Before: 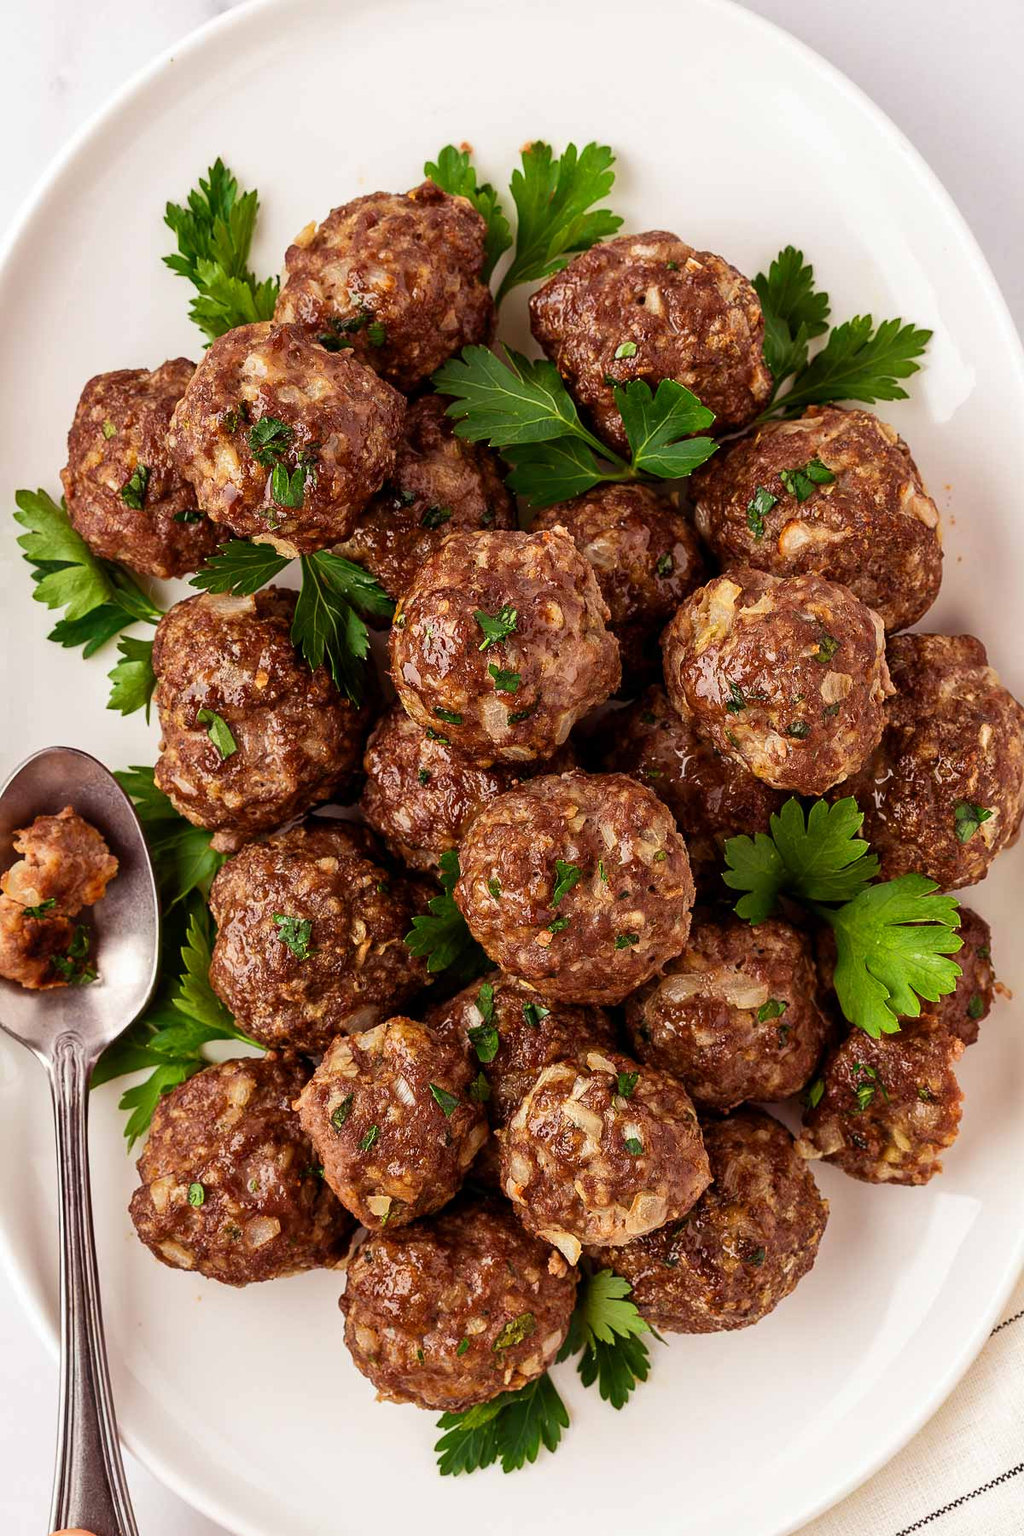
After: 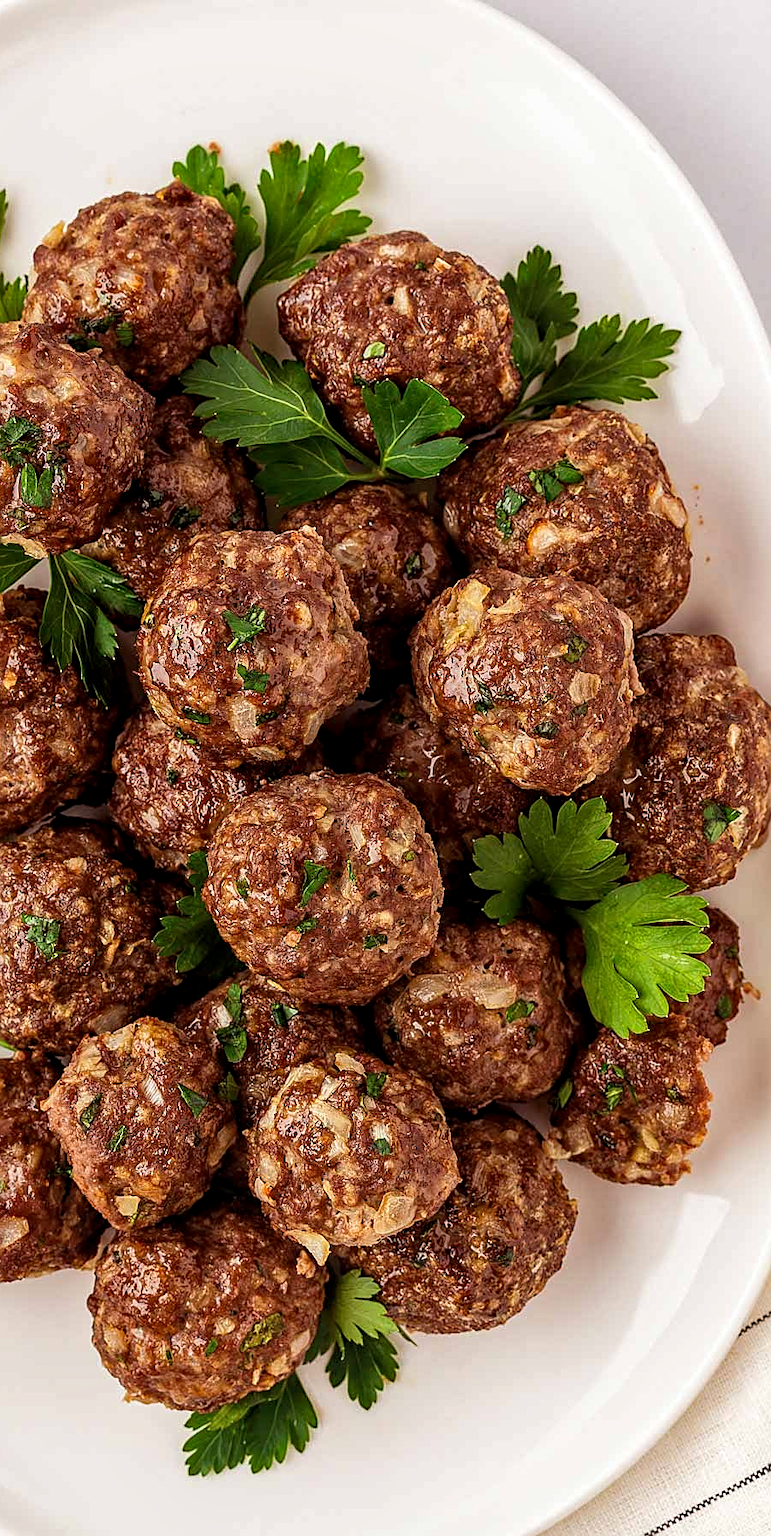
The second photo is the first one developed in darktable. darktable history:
sharpen: on, module defaults
crop and rotate: left 24.6%
local contrast: on, module defaults
haze removal: adaptive false
